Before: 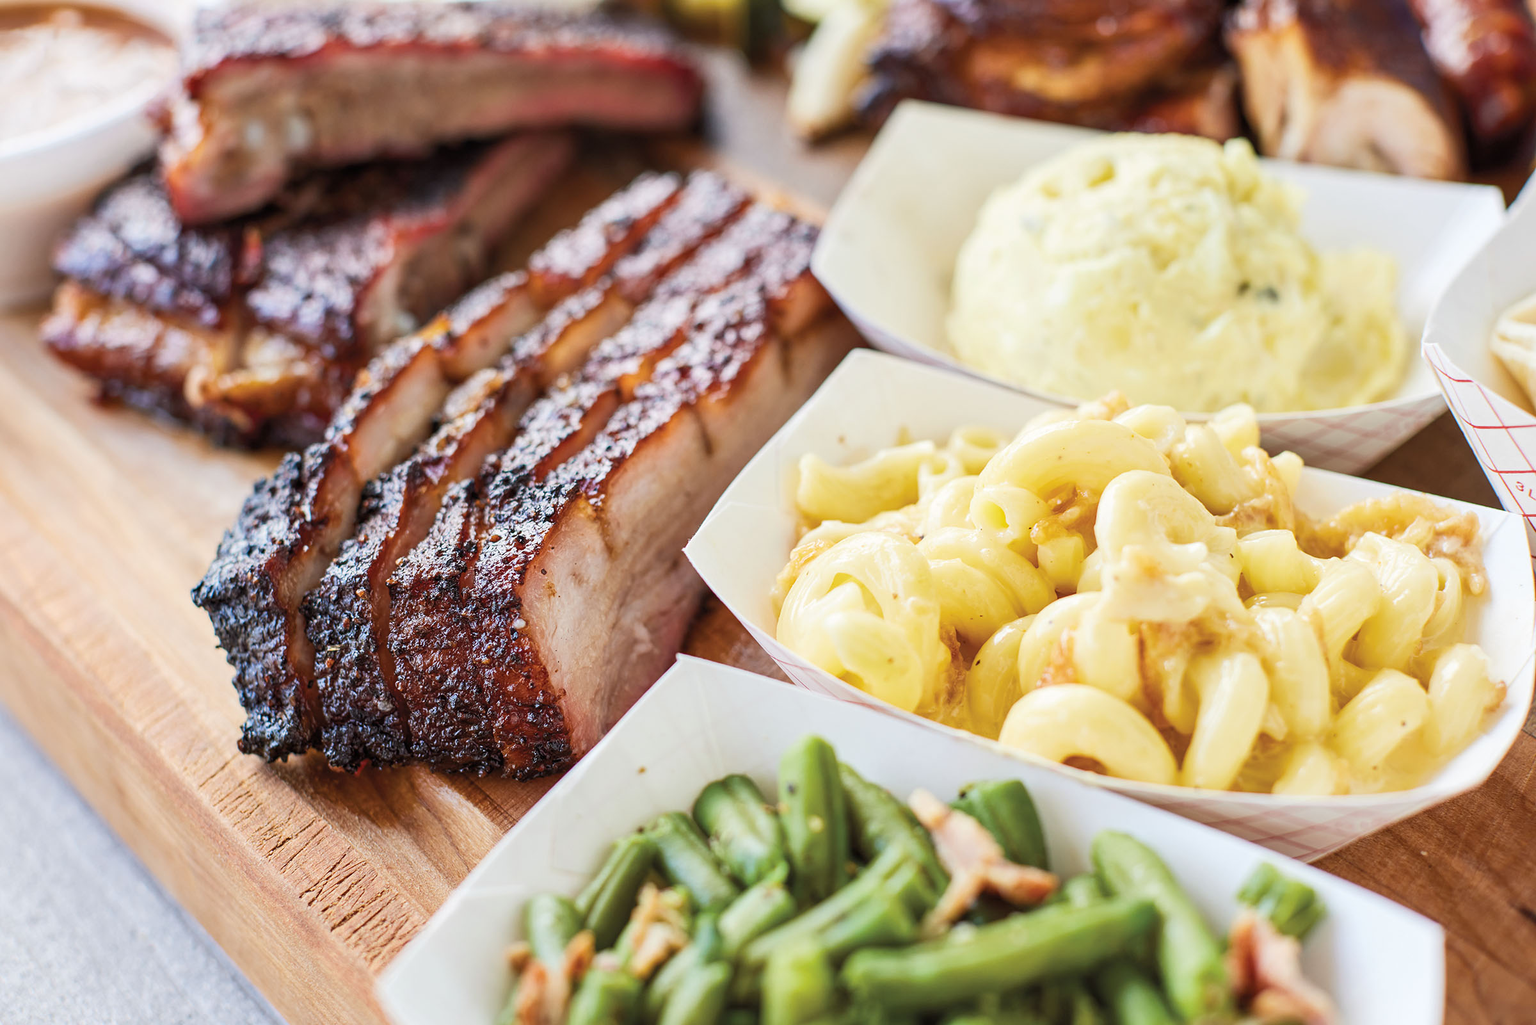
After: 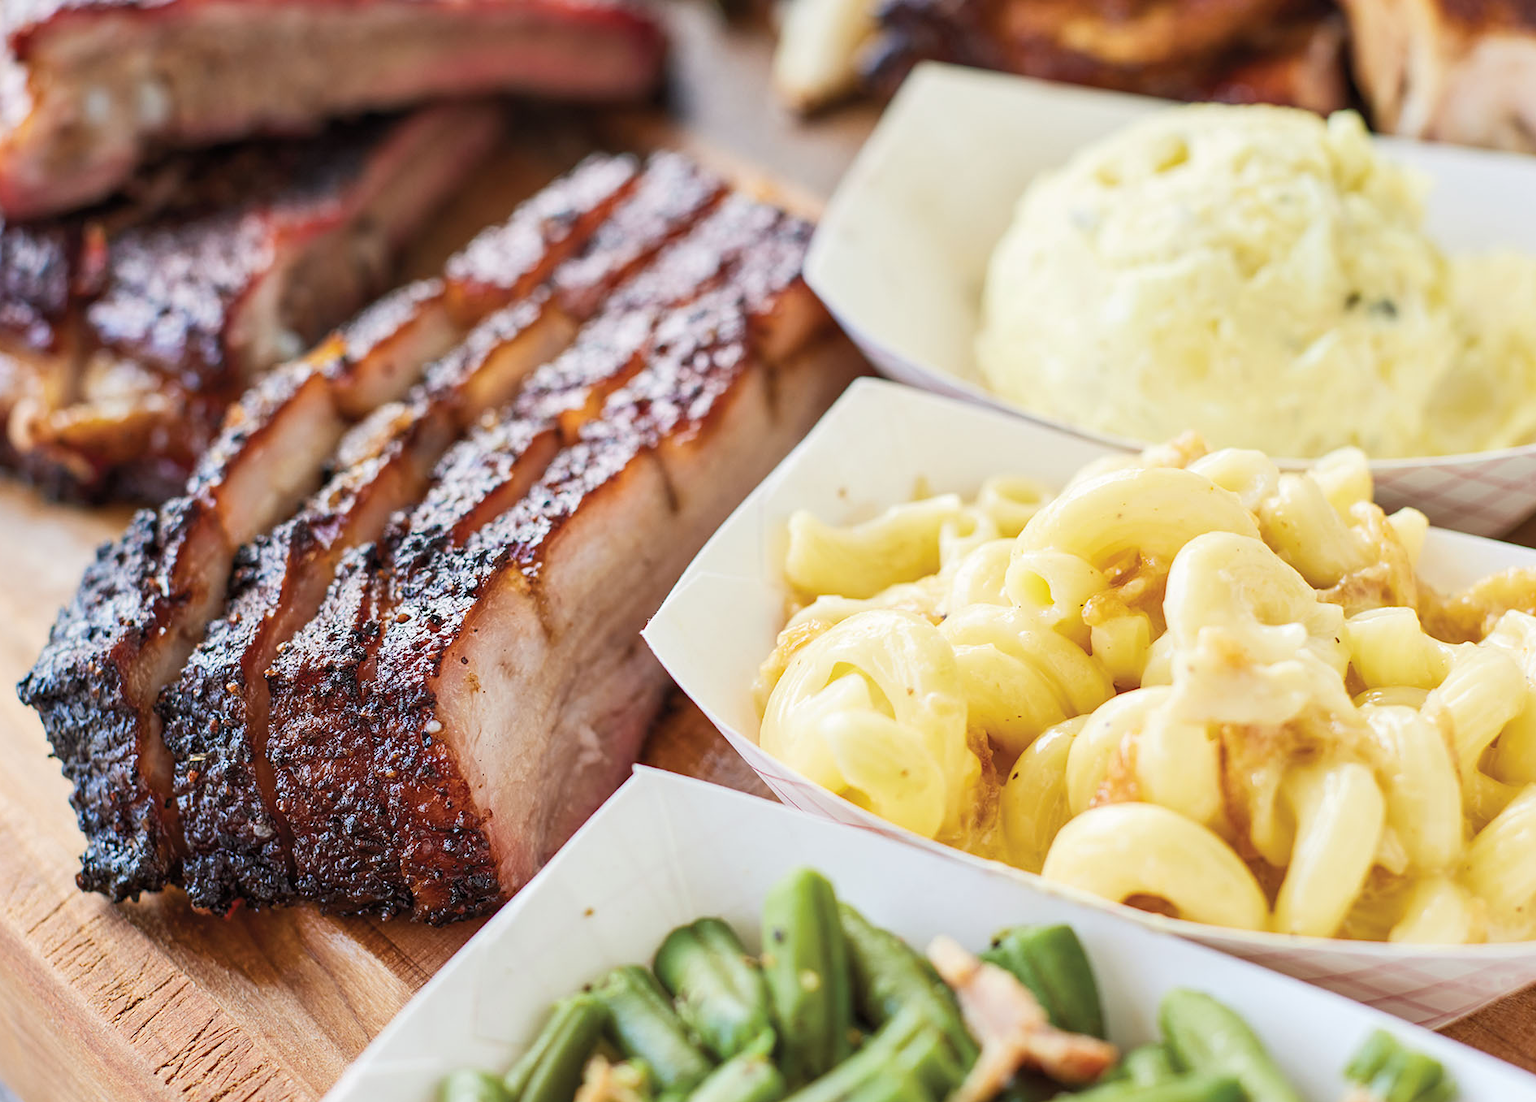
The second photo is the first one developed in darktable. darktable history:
crop: left 11.604%, top 5.021%, right 9.572%, bottom 10.21%
